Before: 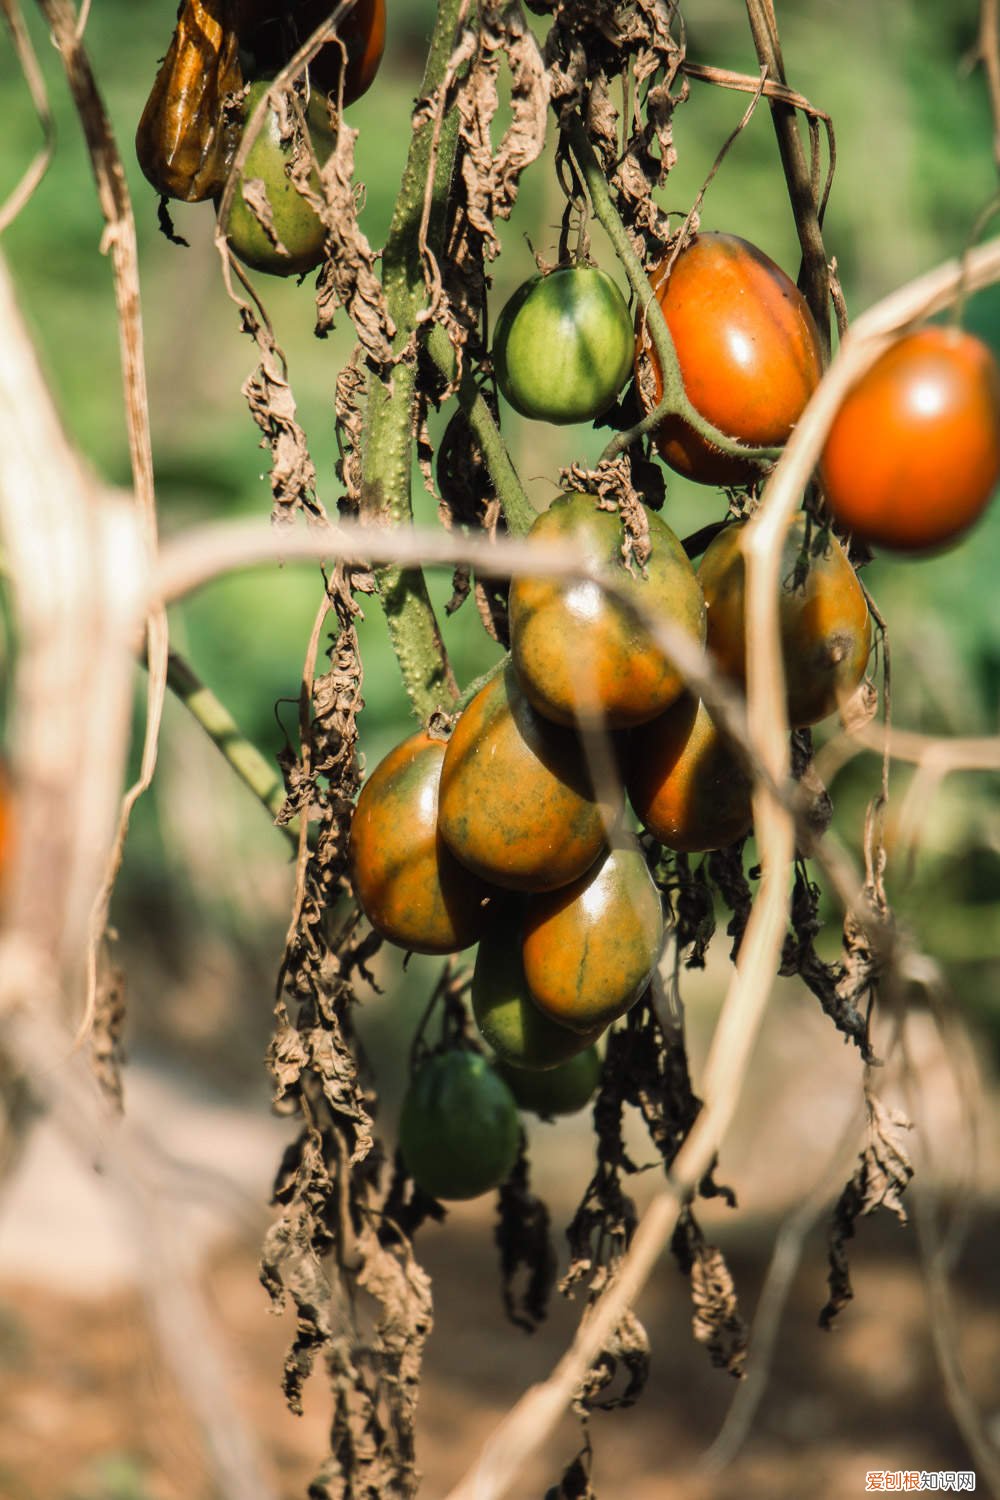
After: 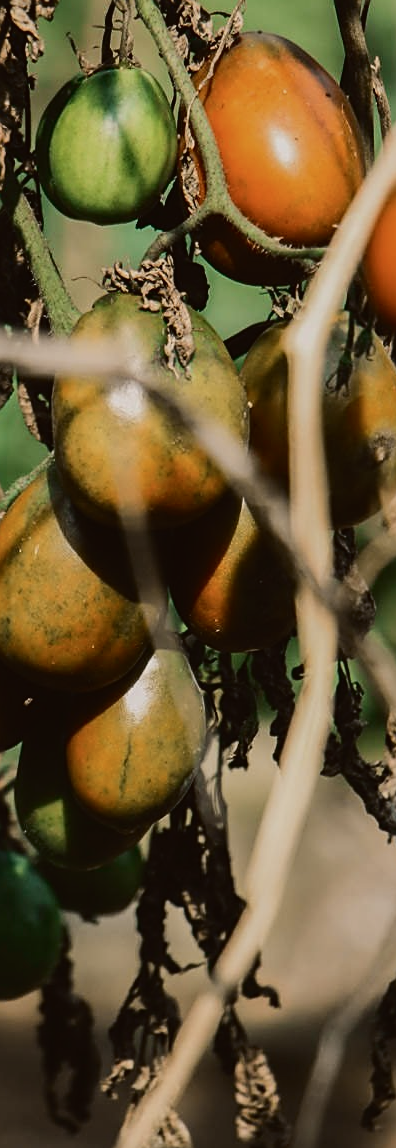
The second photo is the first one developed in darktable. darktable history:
tone curve: curves: ch0 [(0, 0.023) (0.1, 0.084) (0.184, 0.168) (0.45, 0.54) (0.57, 0.683) (0.722, 0.825) (0.877, 0.948) (1, 1)]; ch1 [(0, 0) (0.414, 0.395) (0.453, 0.437) (0.502, 0.509) (0.521, 0.519) (0.573, 0.568) (0.618, 0.61) (0.654, 0.642) (1, 1)]; ch2 [(0, 0) (0.421, 0.43) (0.45, 0.463) (0.492, 0.504) (0.511, 0.519) (0.557, 0.557) (0.602, 0.605) (1, 1)], color space Lab, independent channels, preserve colors none
exposure: exposure -1 EV, compensate highlight preservation false
crop: left 45.721%, top 13.393%, right 14.118%, bottom 10.01%
sharpen: on, module defaults
